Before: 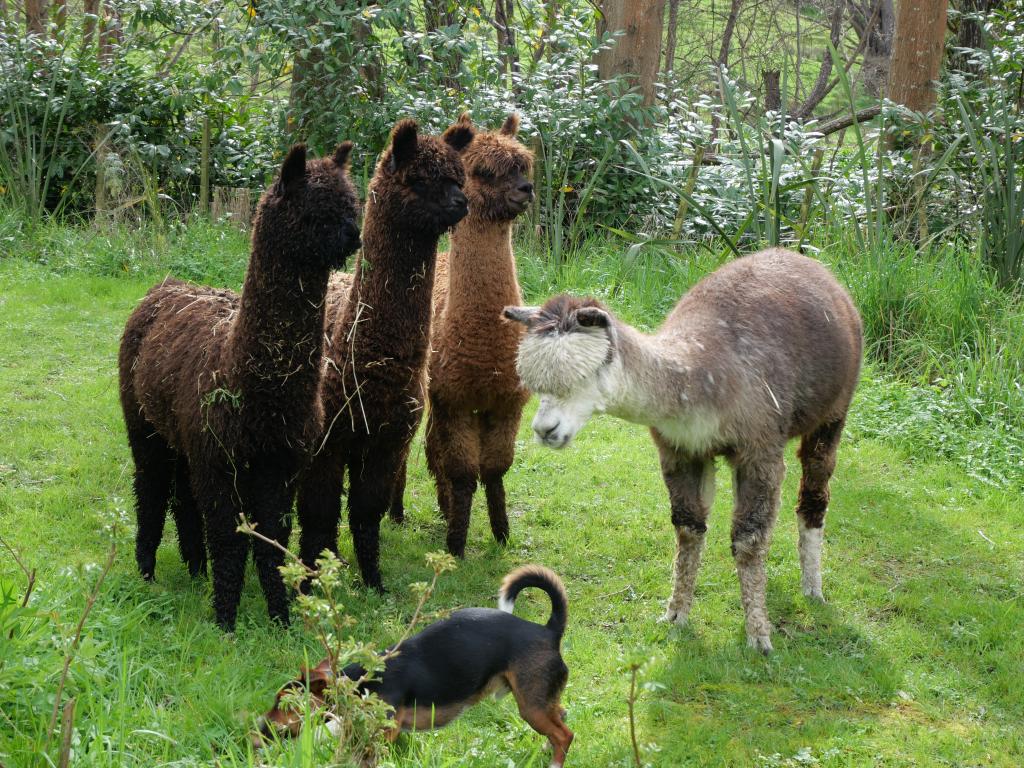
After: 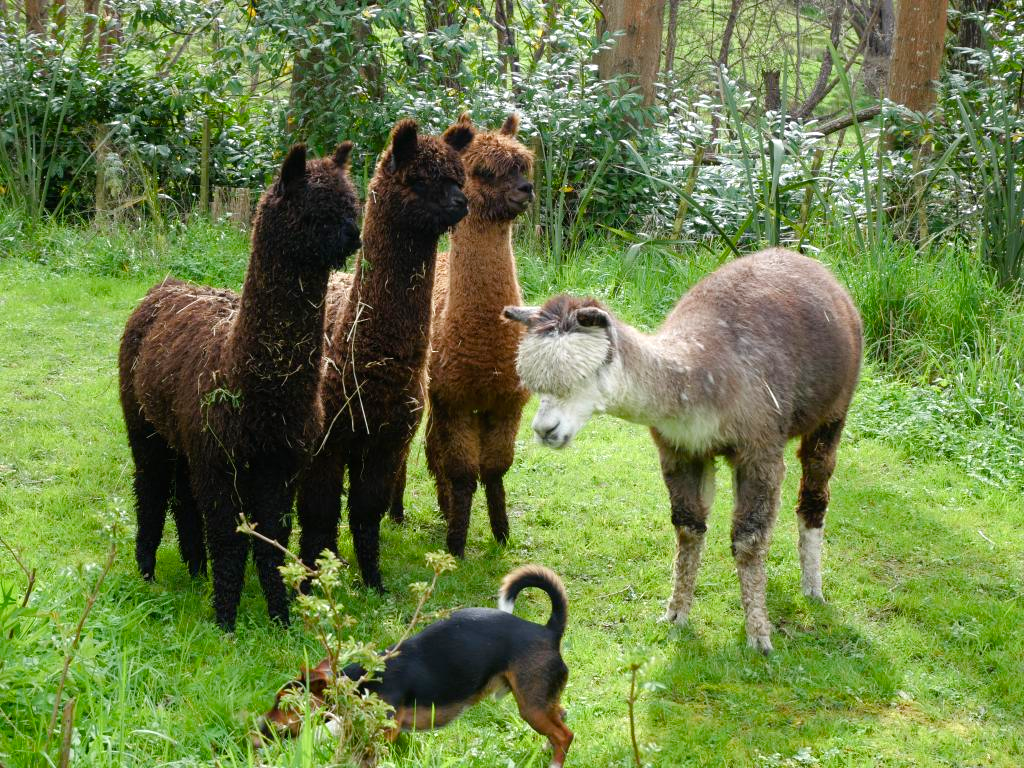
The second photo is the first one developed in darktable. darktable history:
color balance rgb: linear chroma grading › shadows 32%, linear chroma grading › global chroma -2%, linear chroma grading › mid-tones 4%, perceptual saturation grading › global saturation -2%, perceptual saturation grading › highlights -8%, perceptual saturation grading › mid-tones 8%, perceptual saturation grading › shadows 4%, perceptual brilliance grading › highlights 8%, perceptual brilliance grading › mid-tones 4%, perceptual brilliance grading › shadows 2%, global vibrance 16%, saturation formula JzAzBz (2021)
color balance: on, module defaults
